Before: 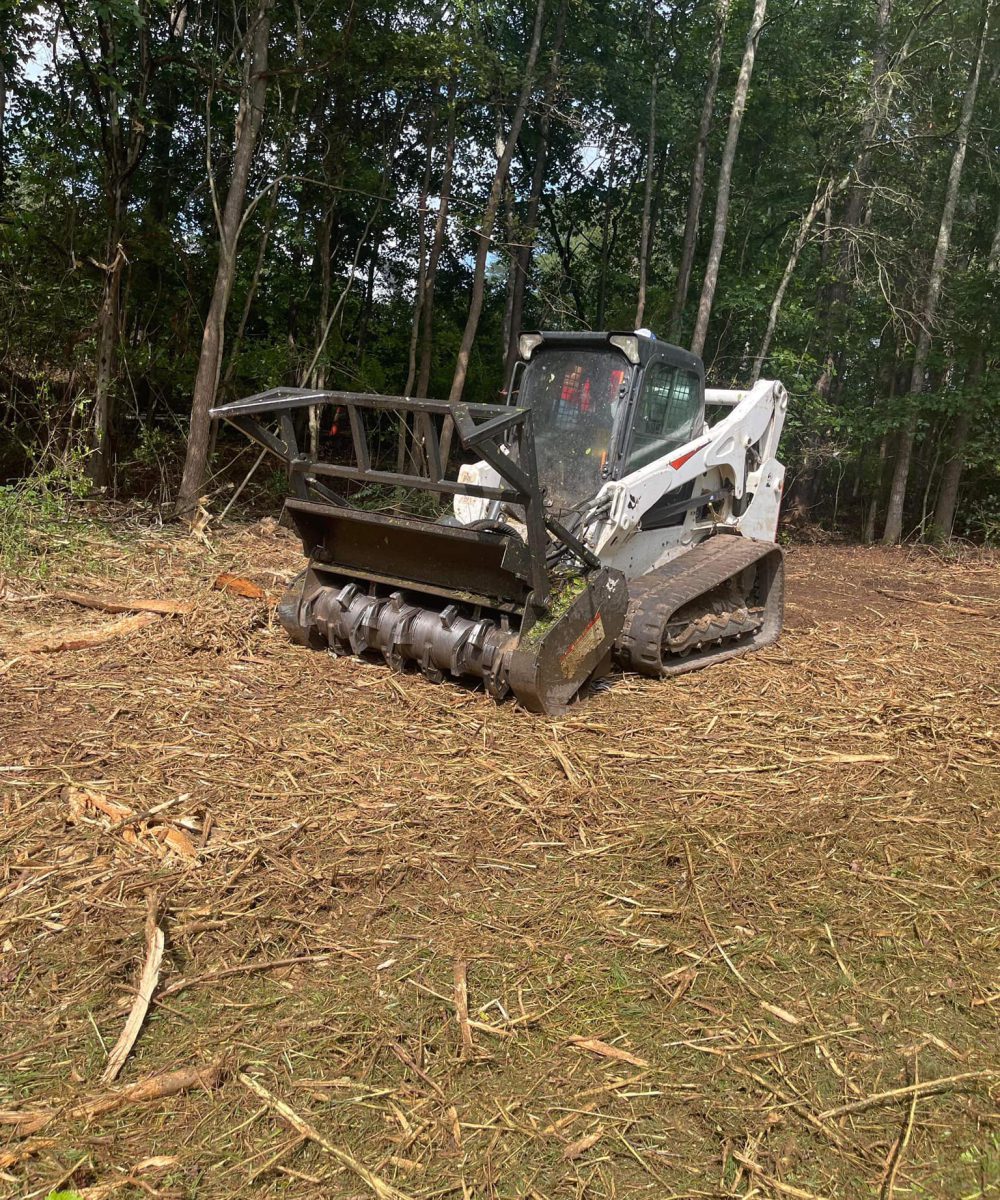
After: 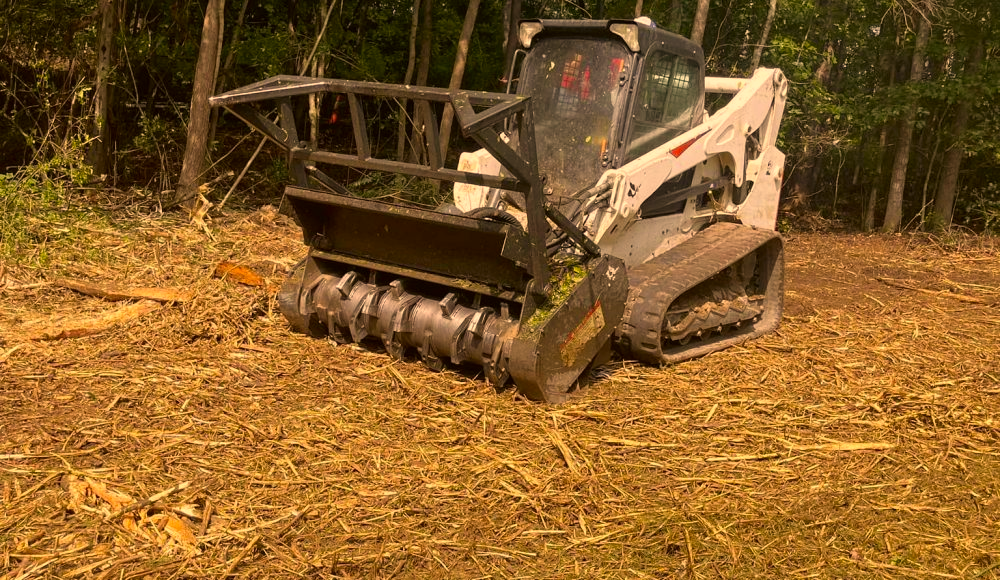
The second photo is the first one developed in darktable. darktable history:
color correction: highlights a* 17.94, highlights b* 35.39, shadows a* 1.48, shadows b* 6.42, saturation 1.01
crop and rotate: top 26.056%, bottom 25.543%
